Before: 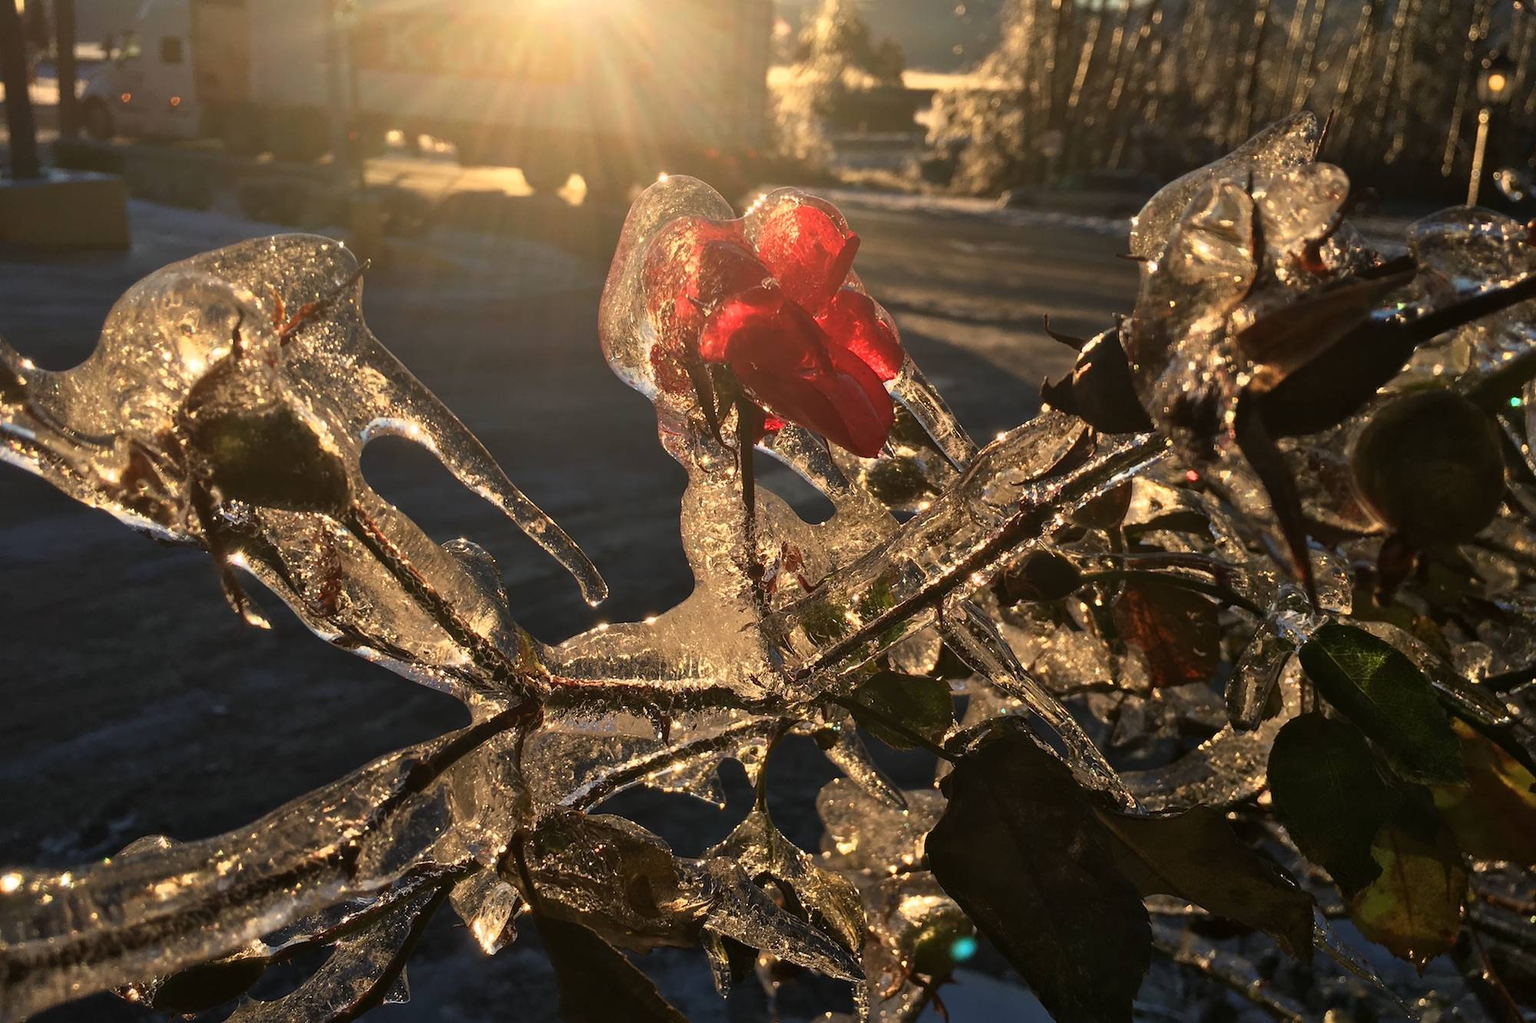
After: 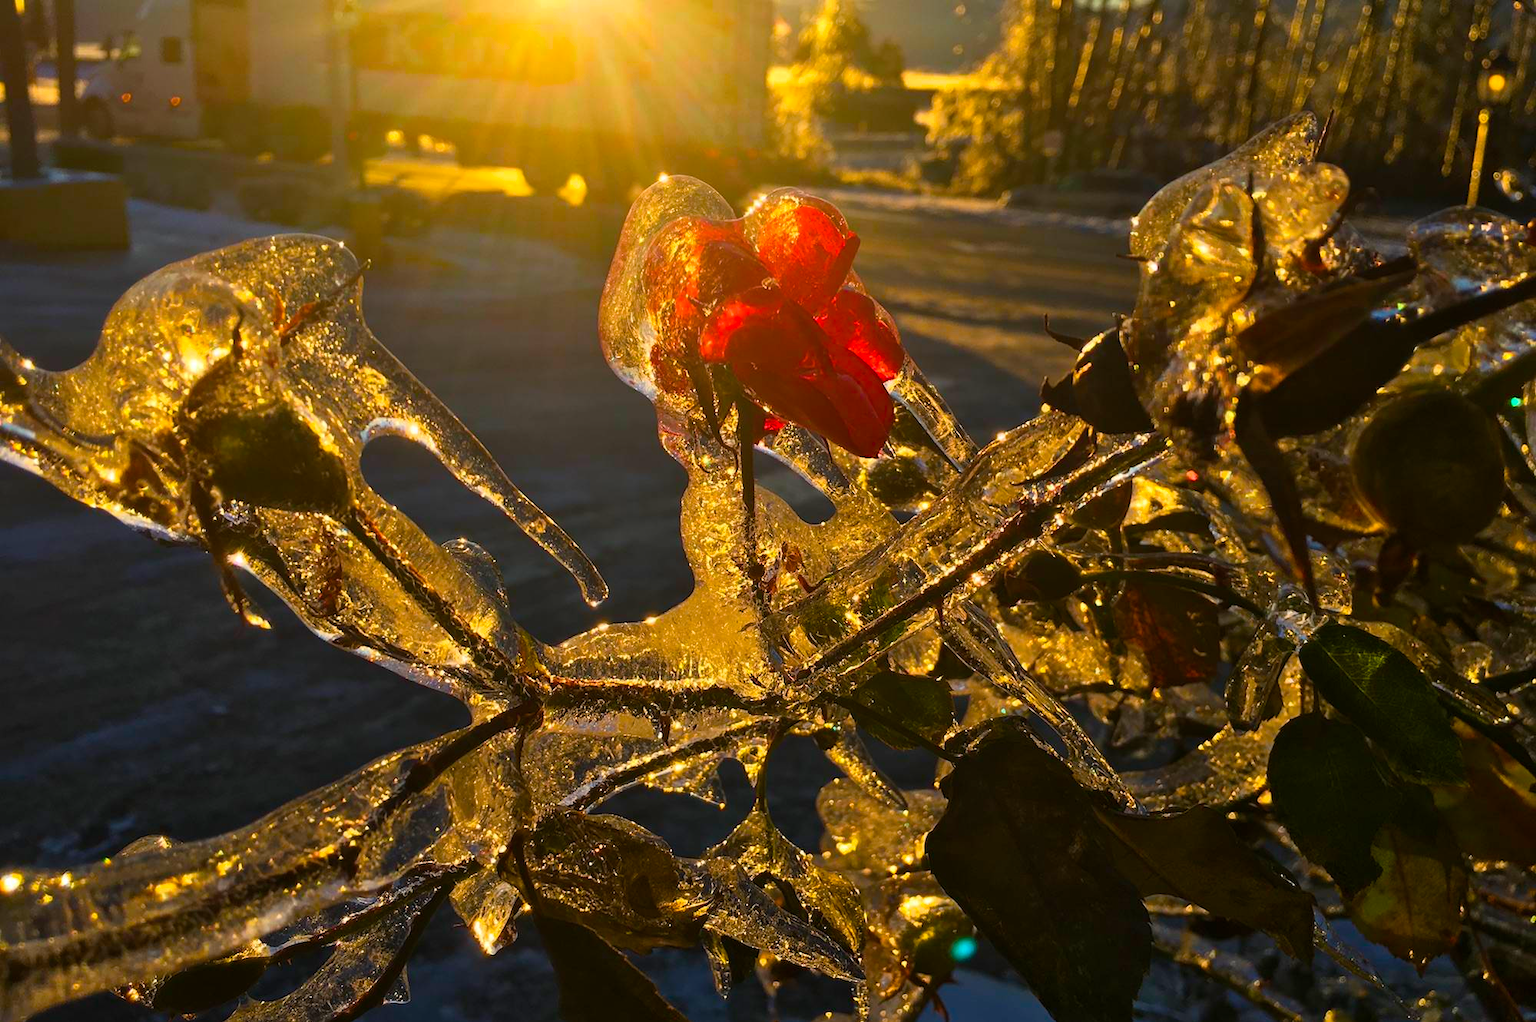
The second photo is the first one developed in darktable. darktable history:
color balance rgb: perceptual saturation grading › global saturation 31.107%, global vibrance 50.065%
